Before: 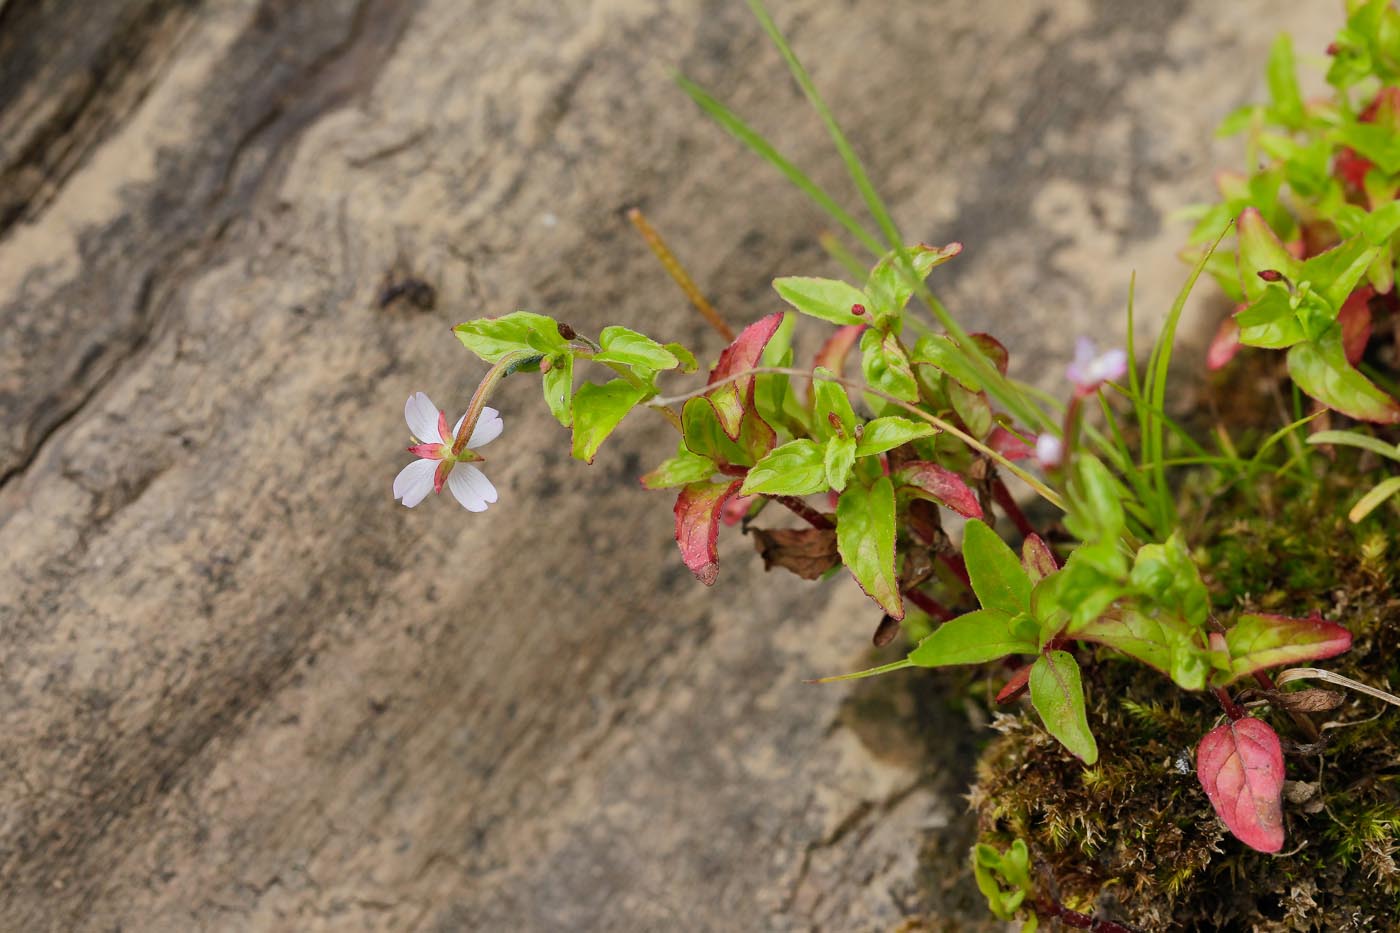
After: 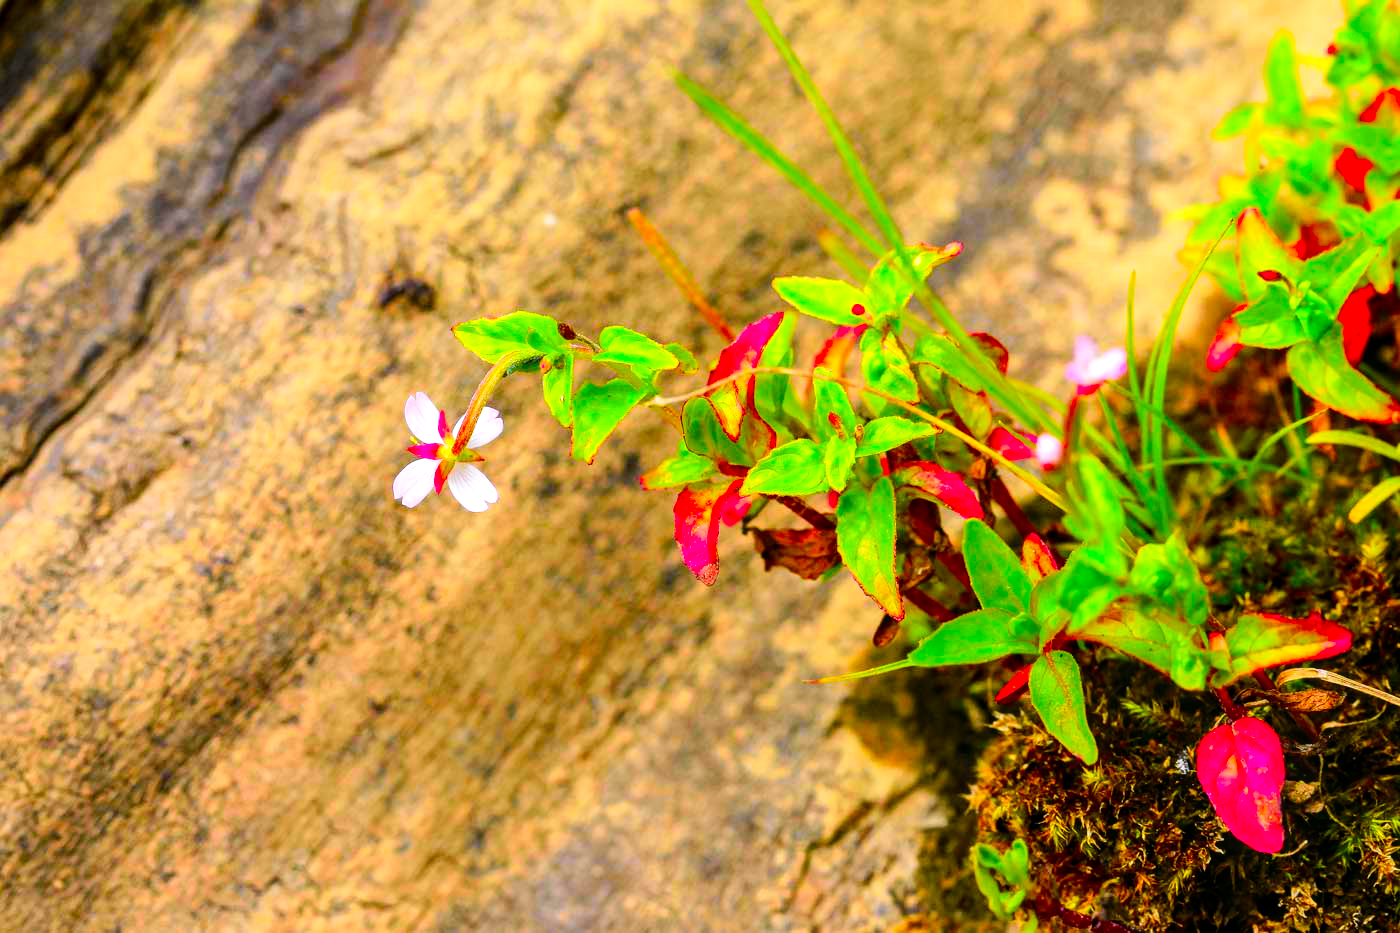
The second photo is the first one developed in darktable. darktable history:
color correction: highlights a* 1.53, highlights b* -1.82, saturation 2.51
tone equalizer: -8 EV -0.764 EV, -7 EV -0.718 EV, -6 EV -0.588 EV, -5 EV -0.387 EV, -3 EV 0.402 EV, -2 EV 0.6 EV, -1 EV 0.687 EV, +0 EV 0.755 EV
local contrast: on, module defaults
tone curve: curves: ch0 [(0, 0) (0.037, 0.025) (0.131, 0.093) (0.275, 0.256) (0.476, 0.517) (0.607, 0.667) (0.691, 0.745) (0.789, 0.836) (0.911, 0.925) (0.997, 0.995)]; ch1 [(0, 0) (0.301, 0.3) (0.444, 0.45) (0.493, 0.495) (0.507, 0.503) (0.534, 0.533) (0.582, 0.58) (0.658, 0.693) (0.746, 0.77) (1, 1)]; ch2 [(0, 0) (0.246, 0.233) (0.36, 0.352) (0.415, 0.418) (0.476, 0.492) (0.502, 0.504) (0.525, 0.518) (0.539, 0.544) (0.586, 0.602) (0.634, 0.651) (0.706, 0.727) (0.853, 0.852) (1, 0.951)], color space Lab, independent channels, preserve colors none
